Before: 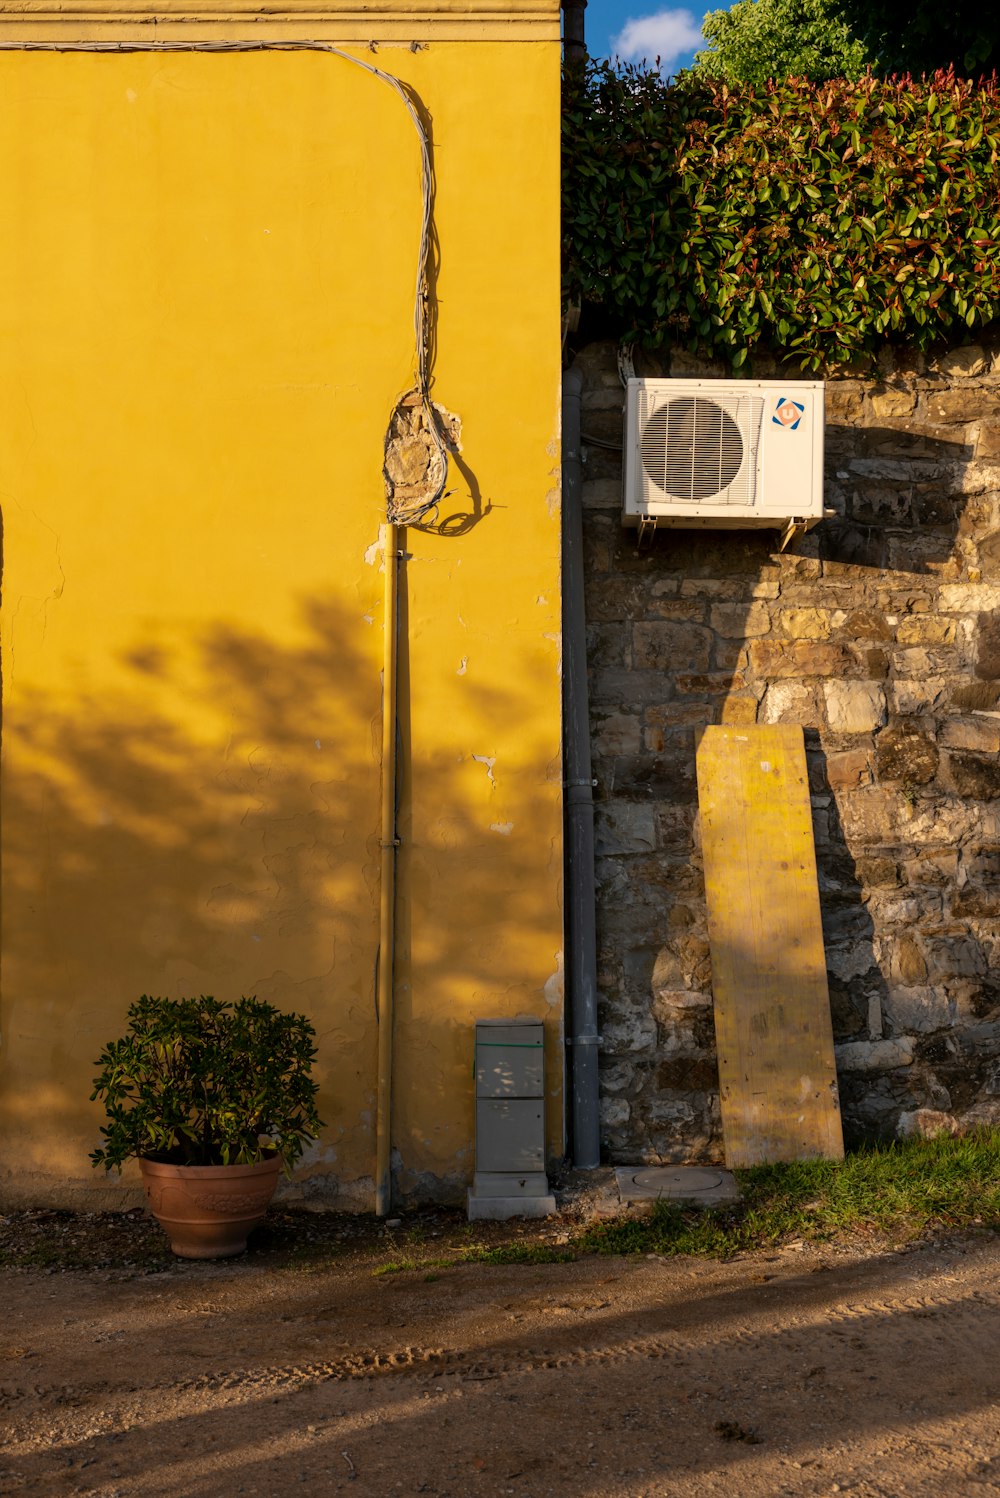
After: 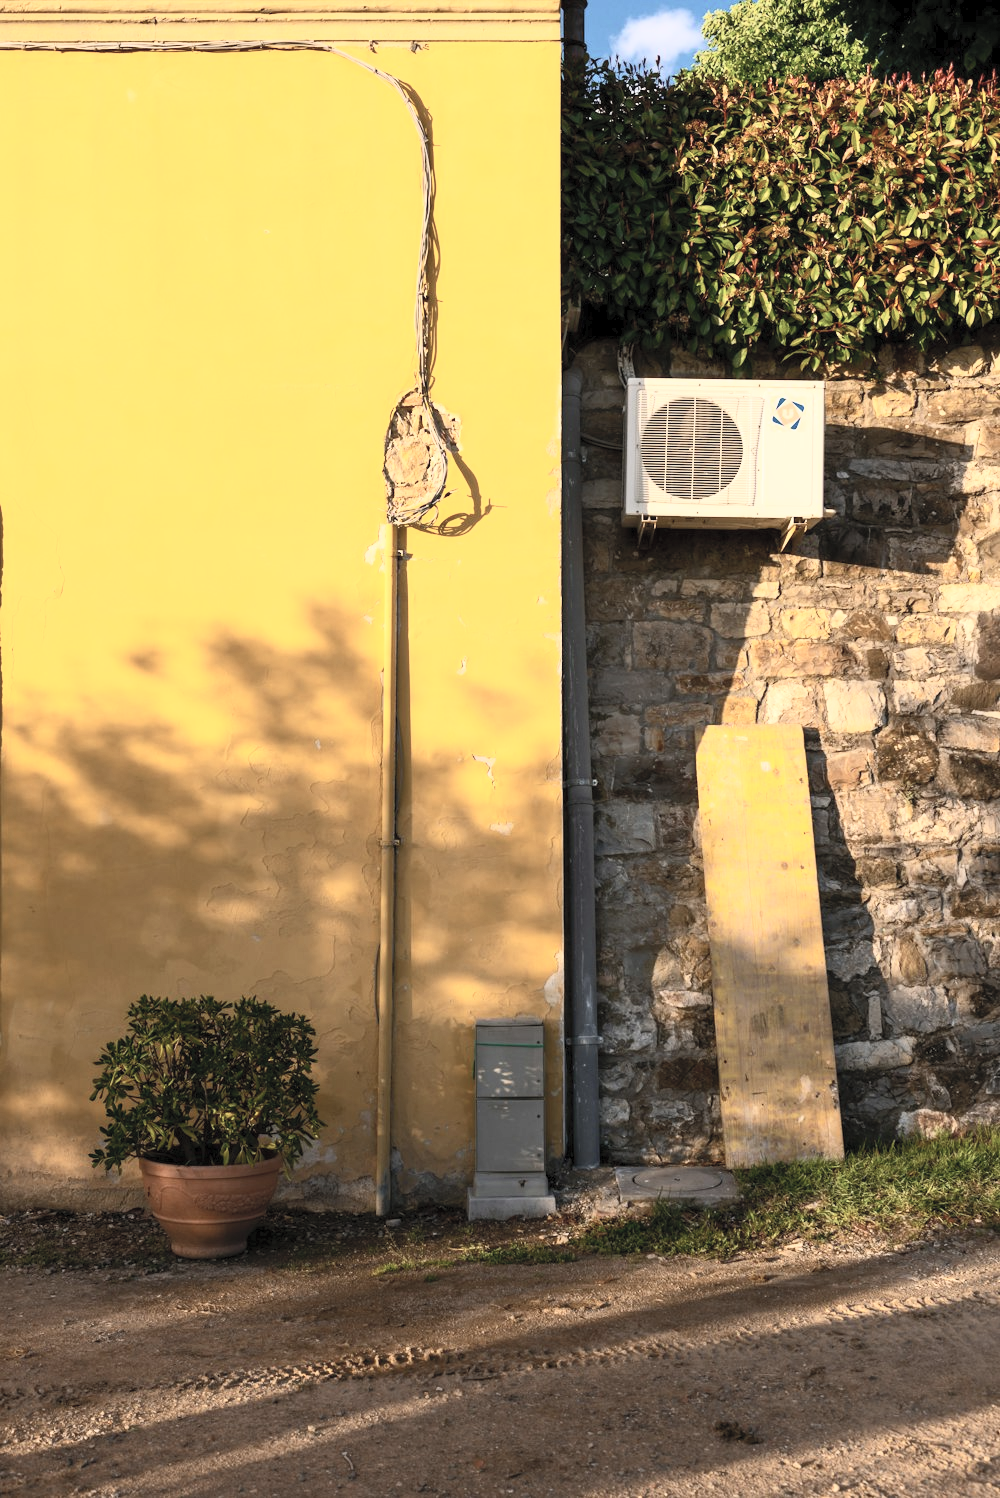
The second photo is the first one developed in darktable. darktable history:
contrast brightness saturation: contrast 0.429, brightness 0.555, saturation -0.188
